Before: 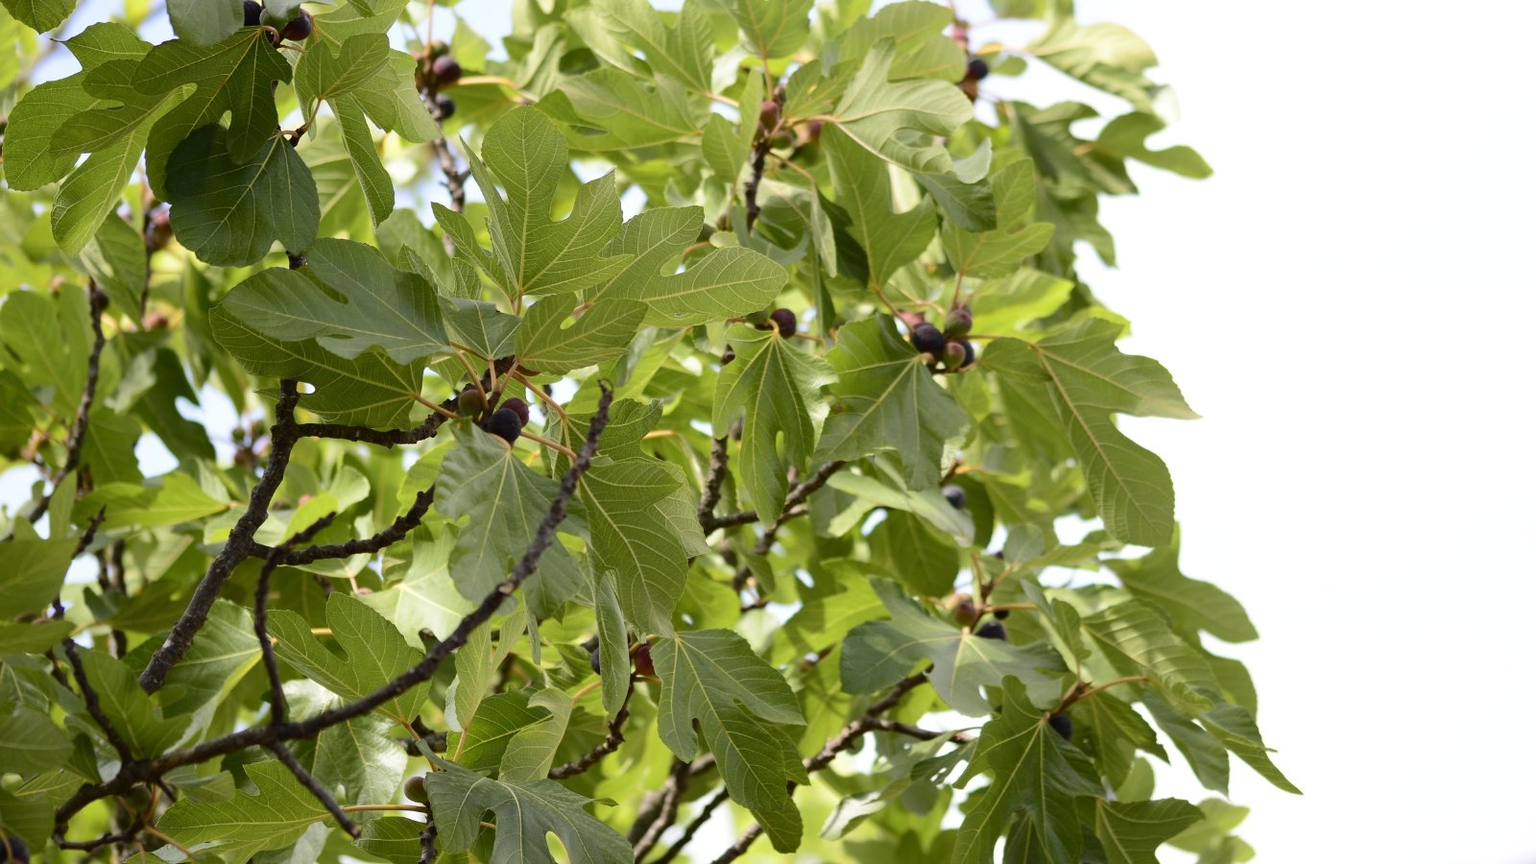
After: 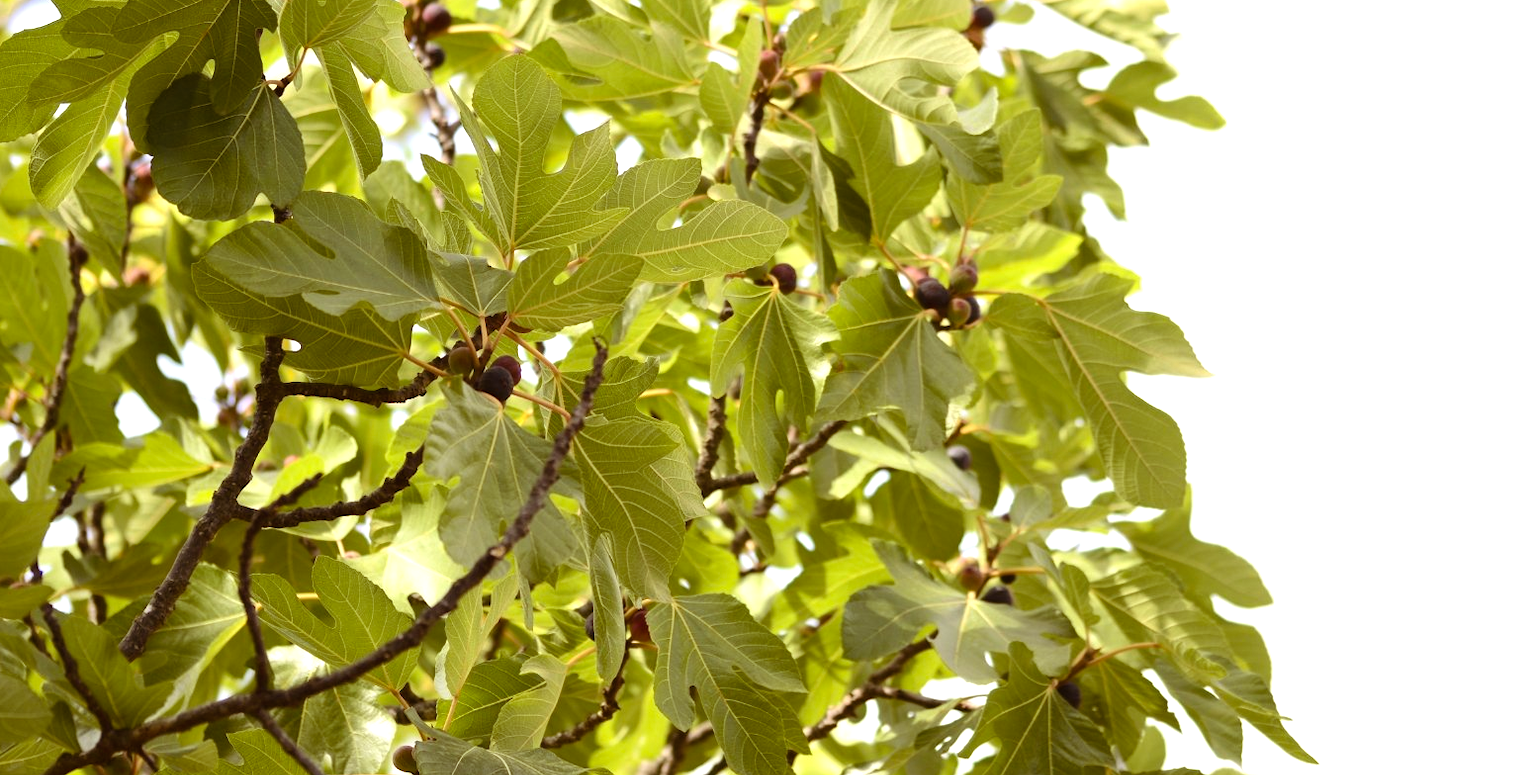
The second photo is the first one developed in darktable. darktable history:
crop: left 1.507%, top 6.147%, right 1.379%, bottom 6.637%
exposure: black level correction 0, exposure 0.5 EV, compensate highlight preservation false
white balance: red 0.986, blue 1.01
color balance rgb: shadows lift › chroma 4.41%, shadows lift › hue 27°, power › chroma 2.5%, power › hue 70°, highlights gain › chroma 1%, highlights gain › hue 27°, saturation formula JzAzBz (2021)
